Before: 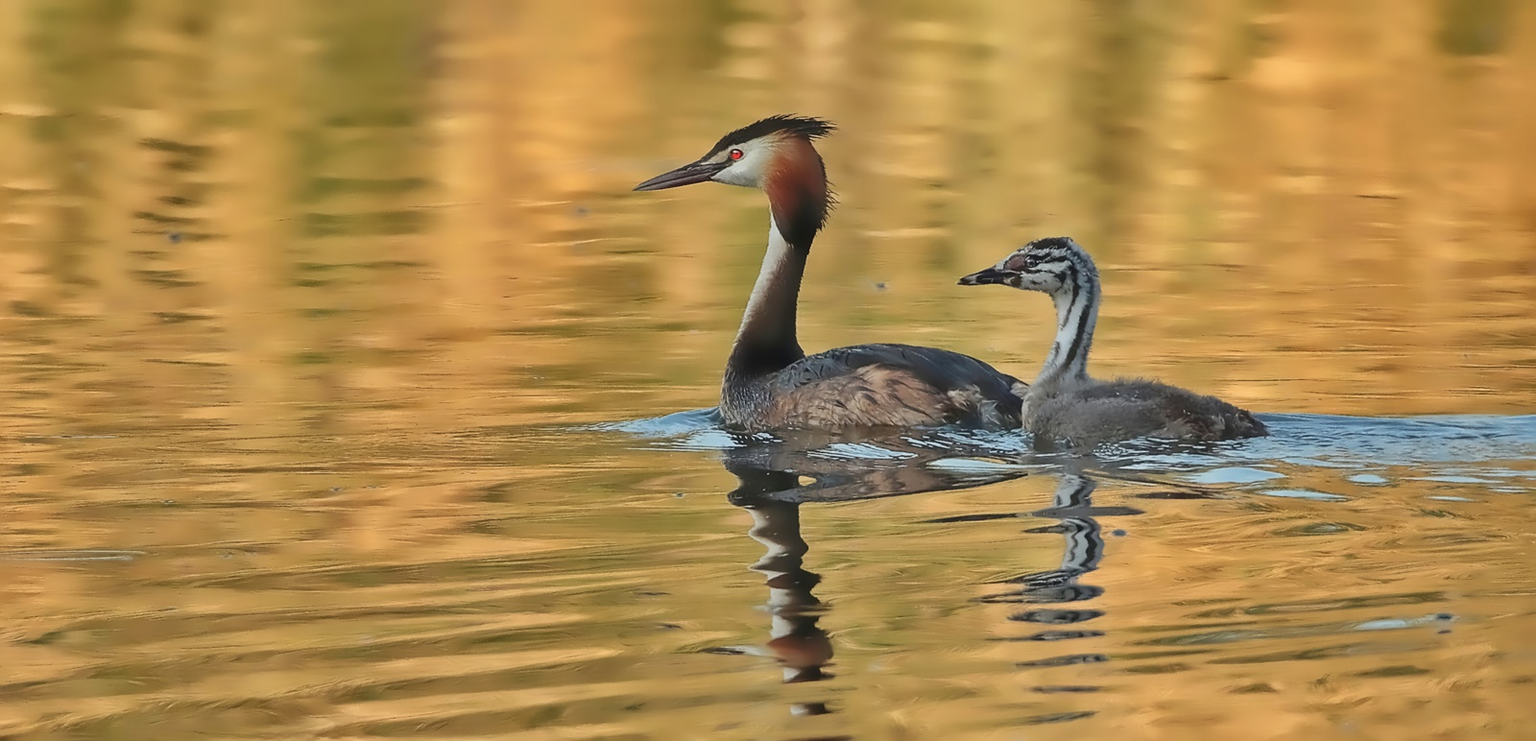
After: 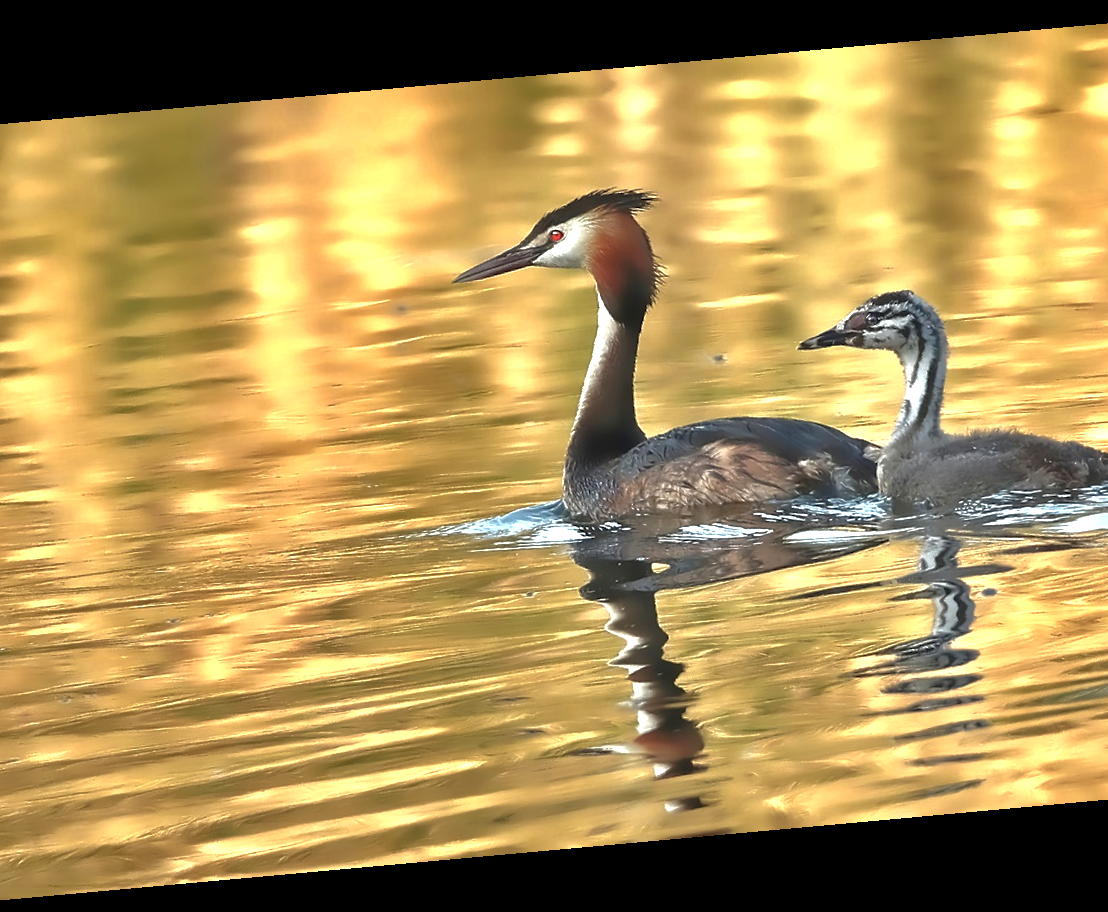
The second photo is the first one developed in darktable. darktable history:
exposure: exposure 1.223 EV, compensate highlight preservation false
base curve: curves: ch0 [(0, 0) (0.826, 0.587) (1, 1)]
crop and rotate: left 13.409%, right 19.924%
rotate and perspective: rotation -5.2°, automatic cropping off
